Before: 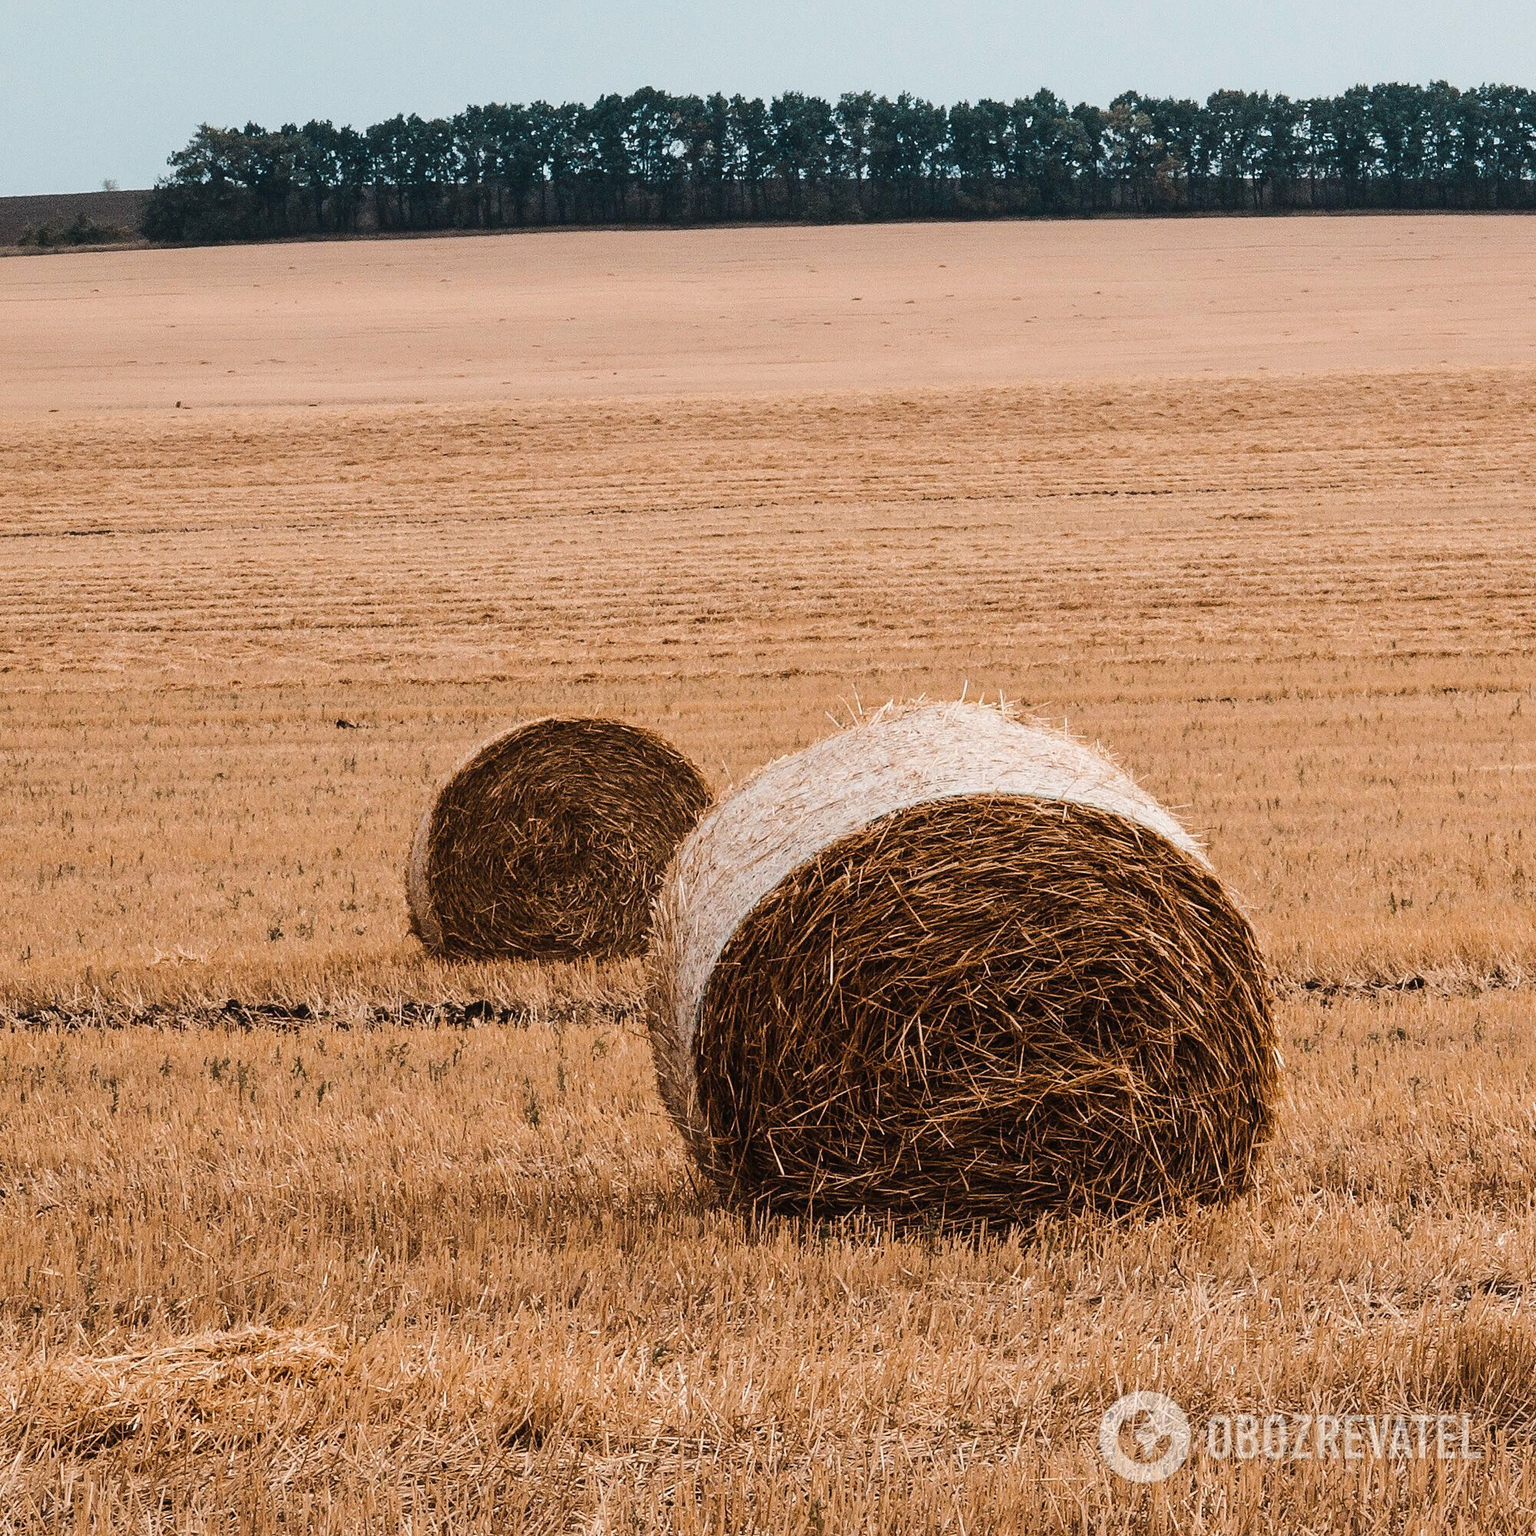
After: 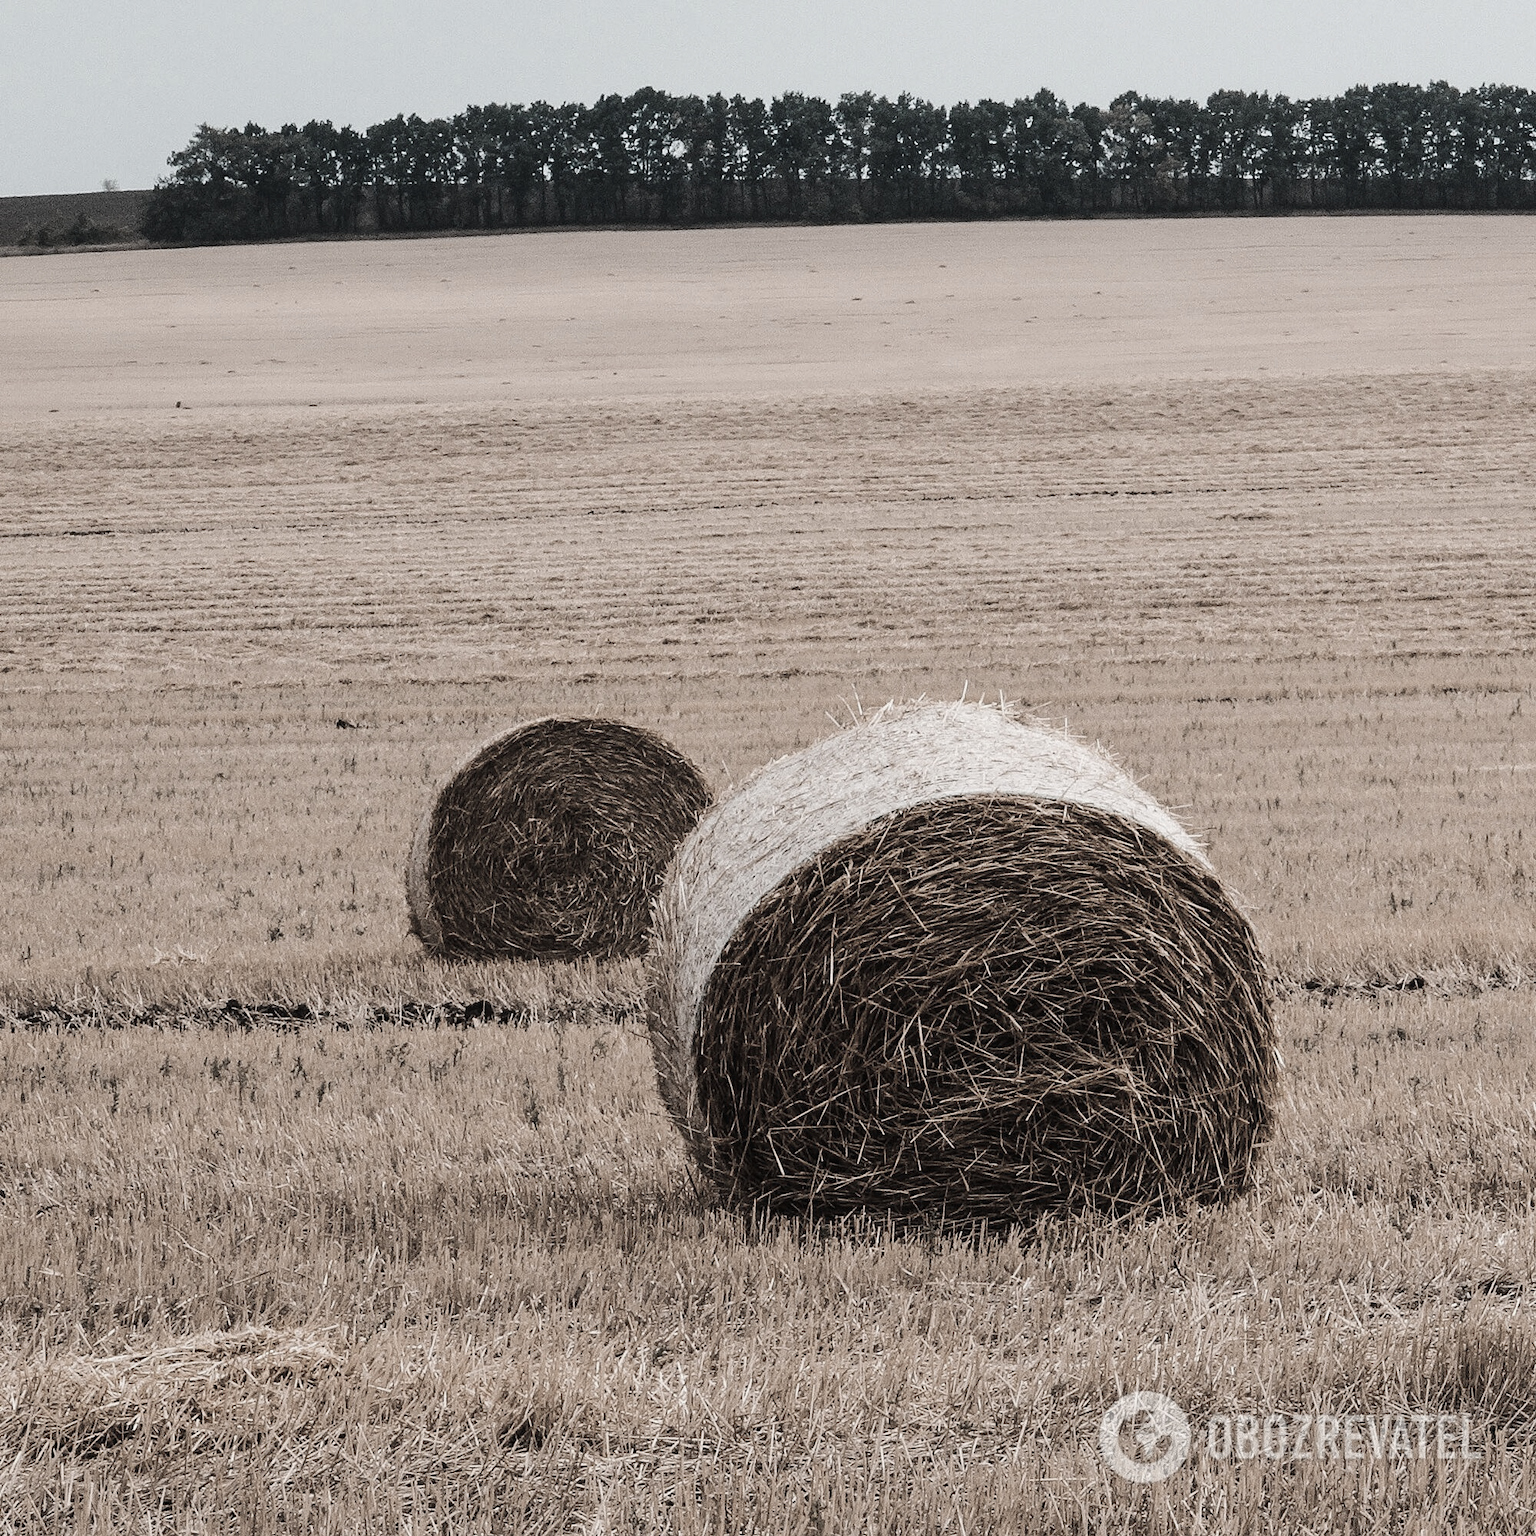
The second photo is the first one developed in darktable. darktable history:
color correction: highlights b* -0.023, saturation 0.281
